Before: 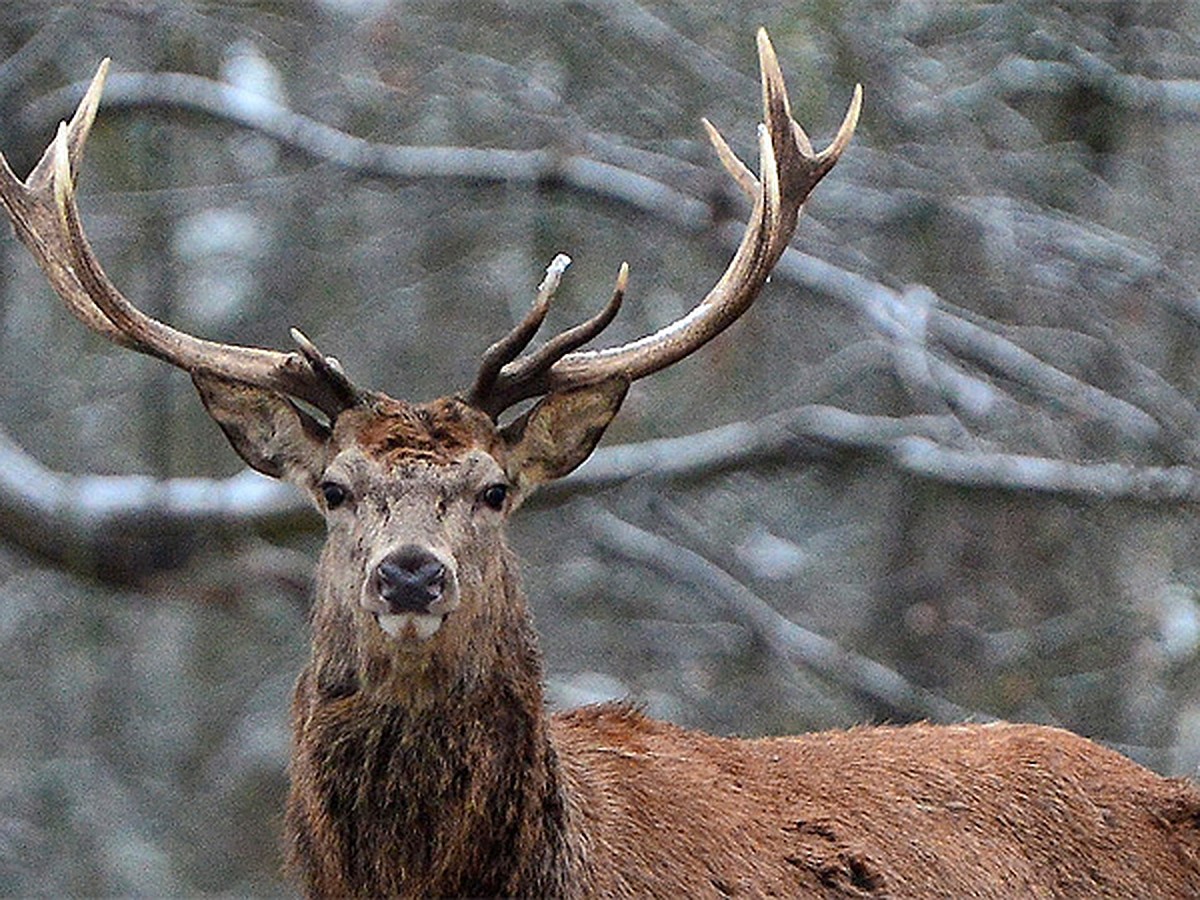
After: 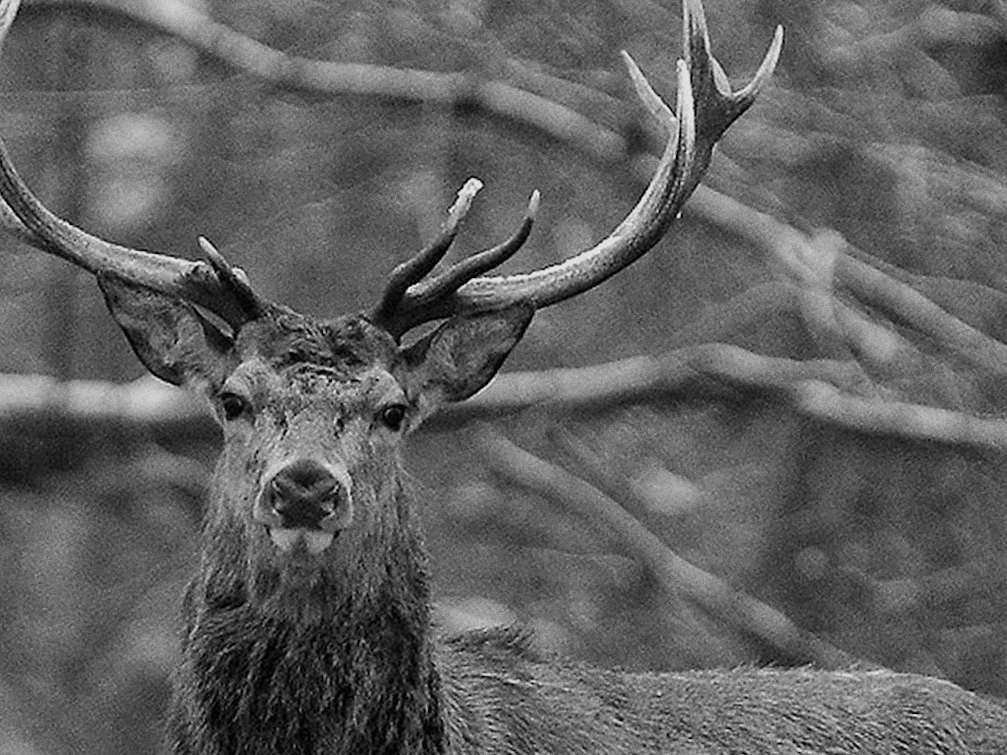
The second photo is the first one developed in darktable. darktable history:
contrast brightness saturation: contrast 0.05
monochrome: a 30.25, b 92.03
white balance: red 0.766, blue 1.537
color correction: highlights a* 3.22, highlights b* 1.93, saturation 1.19
crop and rotate: angle -3.27°, left 5.211%, top 5.211%, right 4.607%, bottom 4.607%
exposure: compensate highlight preservation false
grain: coarseness 0.09 ISO
